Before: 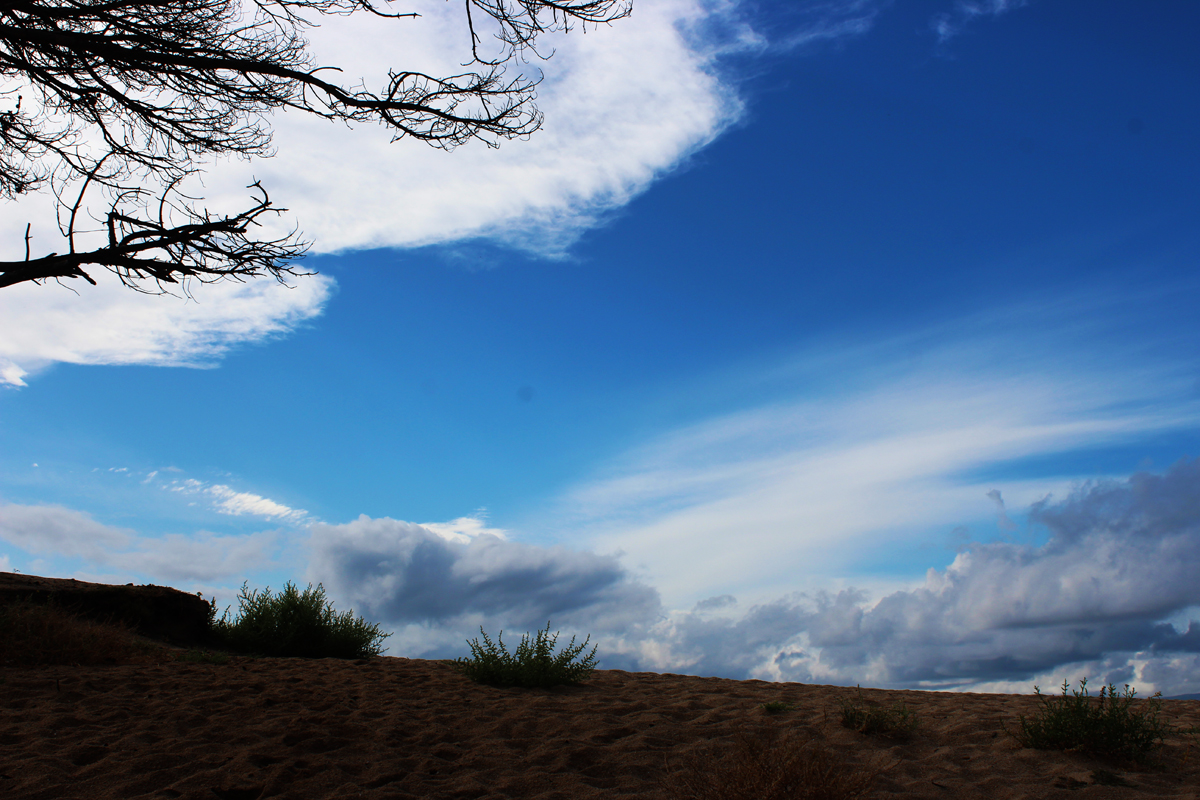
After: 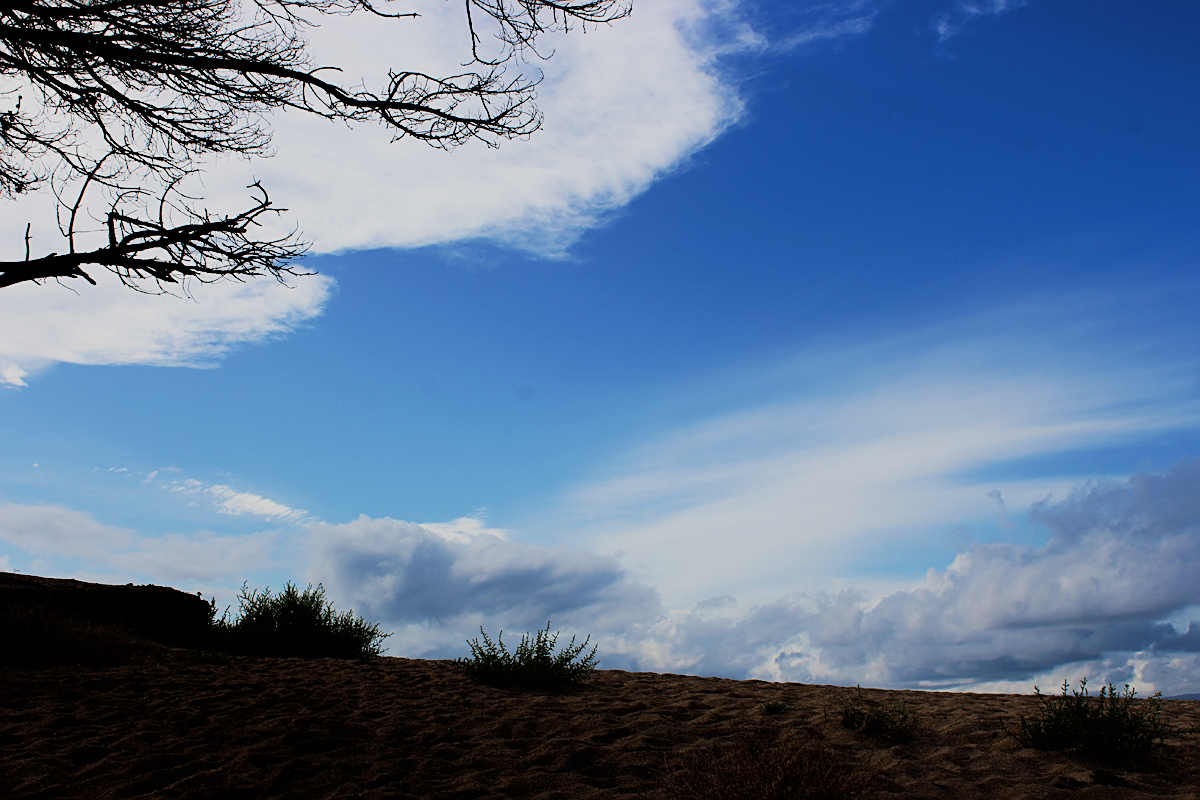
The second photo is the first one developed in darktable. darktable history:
exposure: black level correction 0.001, exposure 0.5 EV, compensate exposure bias true, compensate highlight preservation false
contrast equalizer: octaves 7, y [[0.6 ×6], [0.55 ×6], [0 ×6], [0 ×6], [0 ×6]], mix -0.3
sharpen: on, module defaults
filmic rgb: black relative exposure -7.15 EV, white relative exposure 5.36 EV, hardness 3.02
